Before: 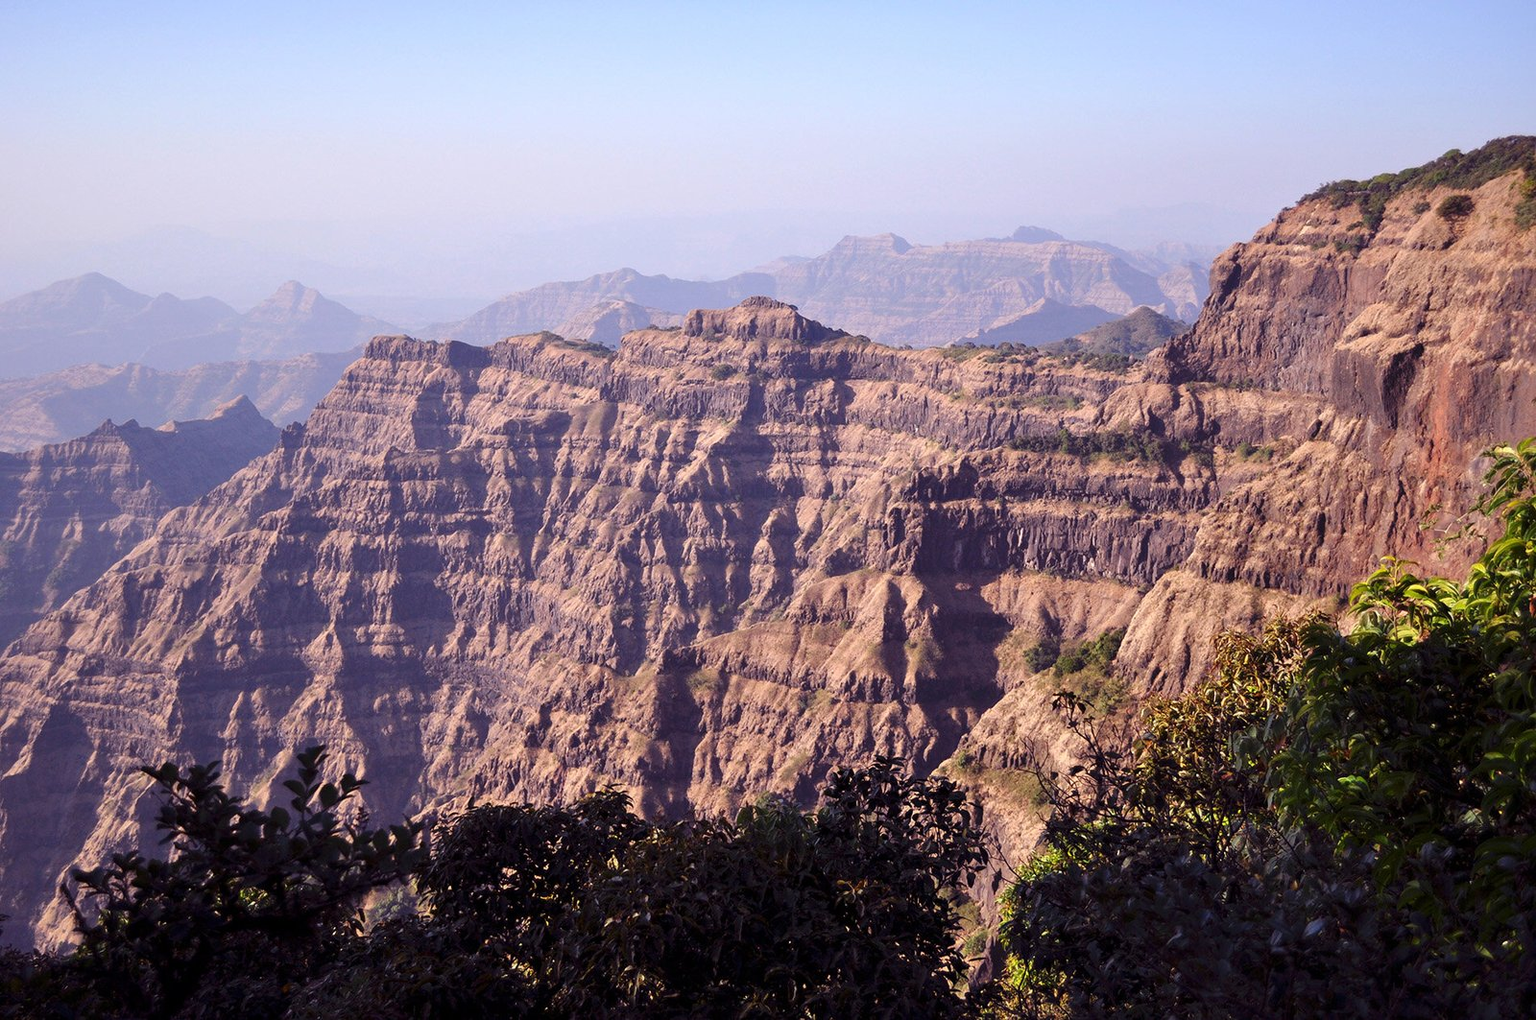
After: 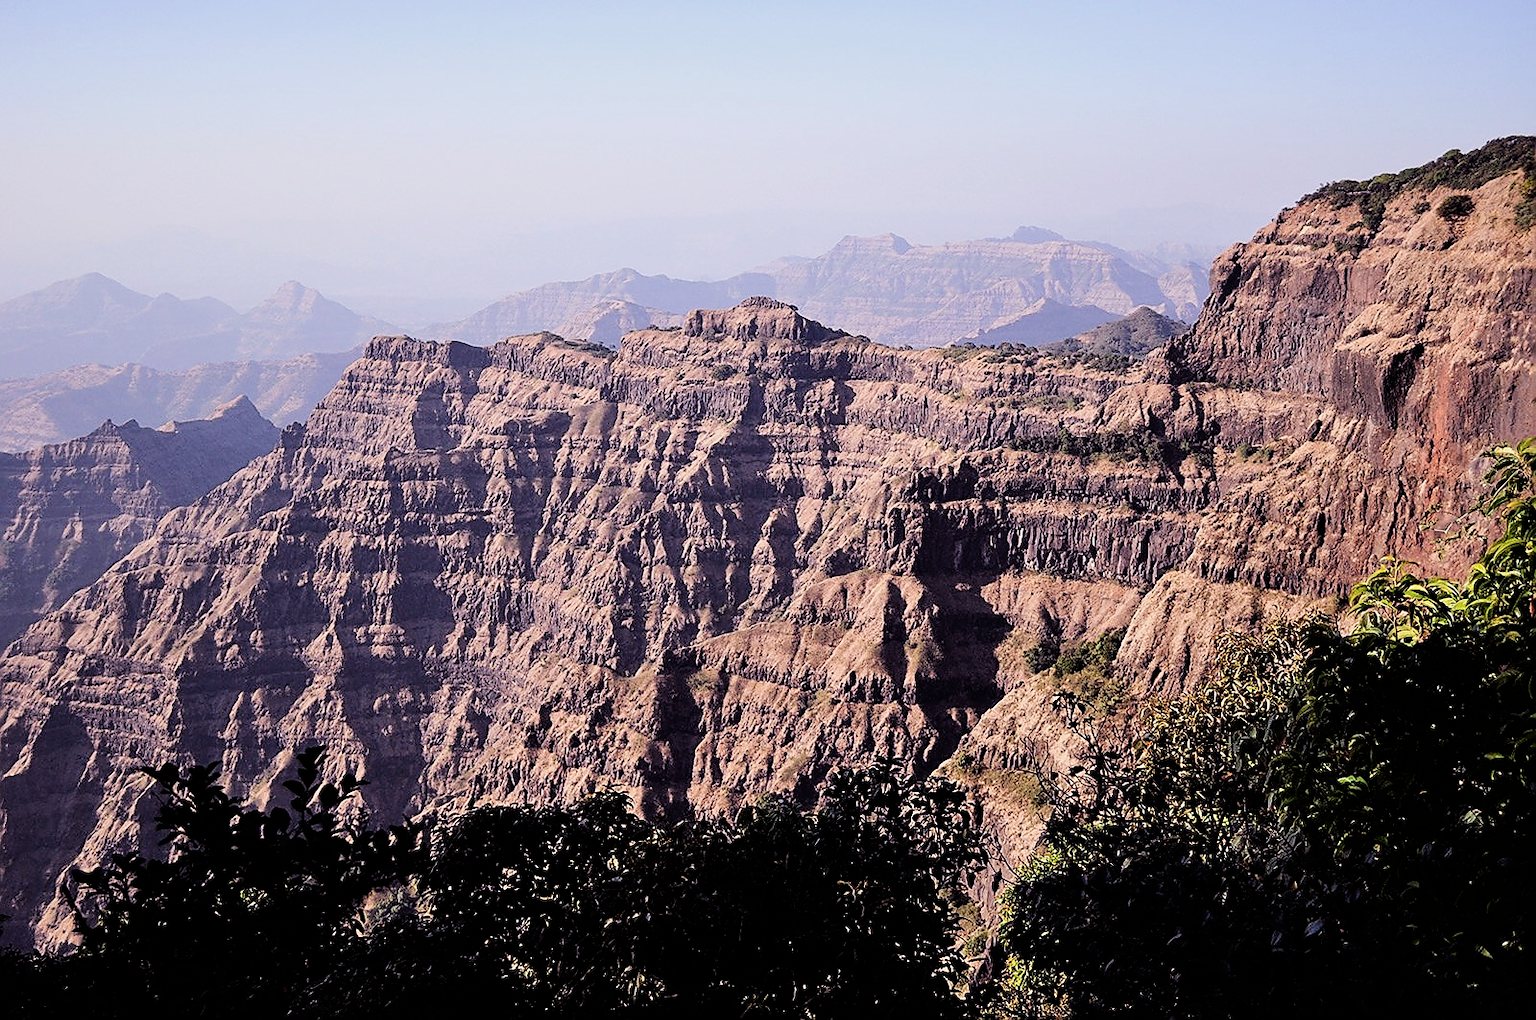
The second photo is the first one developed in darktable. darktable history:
sharpen: radius 1.4, amount 1.25, threshold 0.7
filmic rgb: black relative exposure -5 EV, white relative exposure 3.5 EV, hardness 3.19, contrast 1.4, highlights saturation mix -30%
